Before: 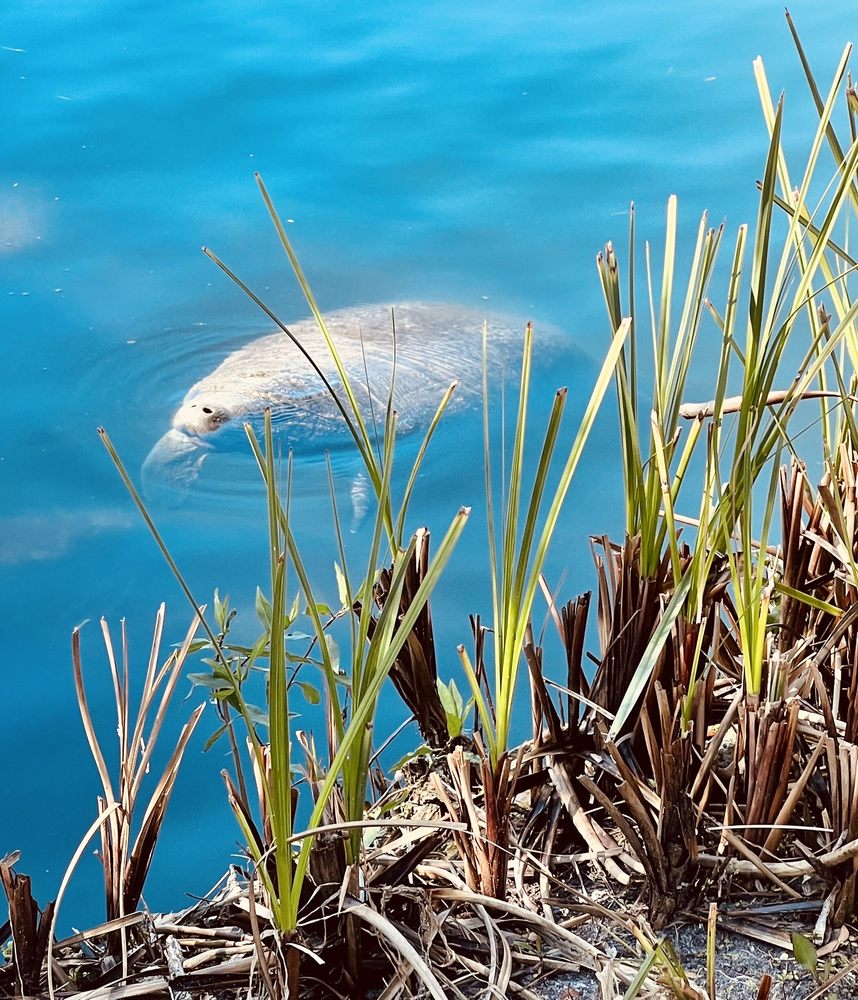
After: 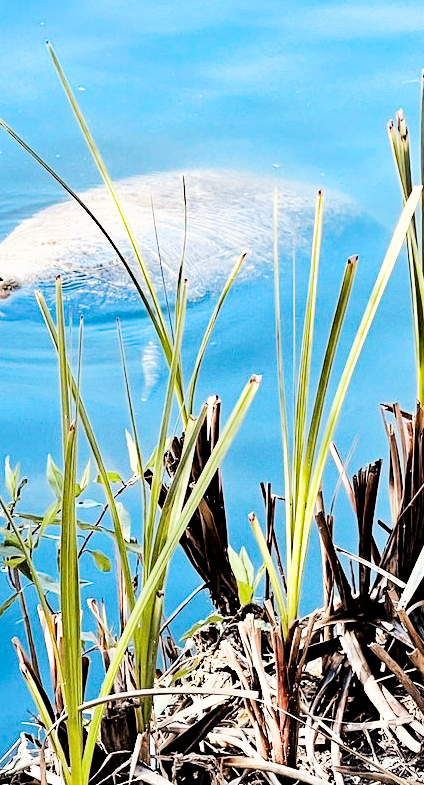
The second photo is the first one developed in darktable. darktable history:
exposure: black level correction 0, exposure 0.9 EV, compensate exposure bias true, compensate highlight preservation false
filmic rgb: black relative exposure -5 EV, hardness 2.88, contrast 1.3, highlights saturation mix -30%
haze removal: strength 0.29, distance 0.25, compatibility mode true, adaptive false
crop and rotate: angle 0.02°, left 24.353%, top 13.219%, right 26.156%, bottom 8.224%
white balance: emerald 1
rgb levels: preserve colors max RGB
tone equalizer: -8 EV -0.417 EV, -7 EV -0.389 EV, -6 EV -0.333 EV, -5 EV -0.222 EV, -3 EV 0.222 EV, -2 EV 0.333 EV, -1 EV 0.389 EV, +0 EV 0.417 EV, edges refinement/feathering 500, mask exposure compensation -1.57 EV, preserve details no
